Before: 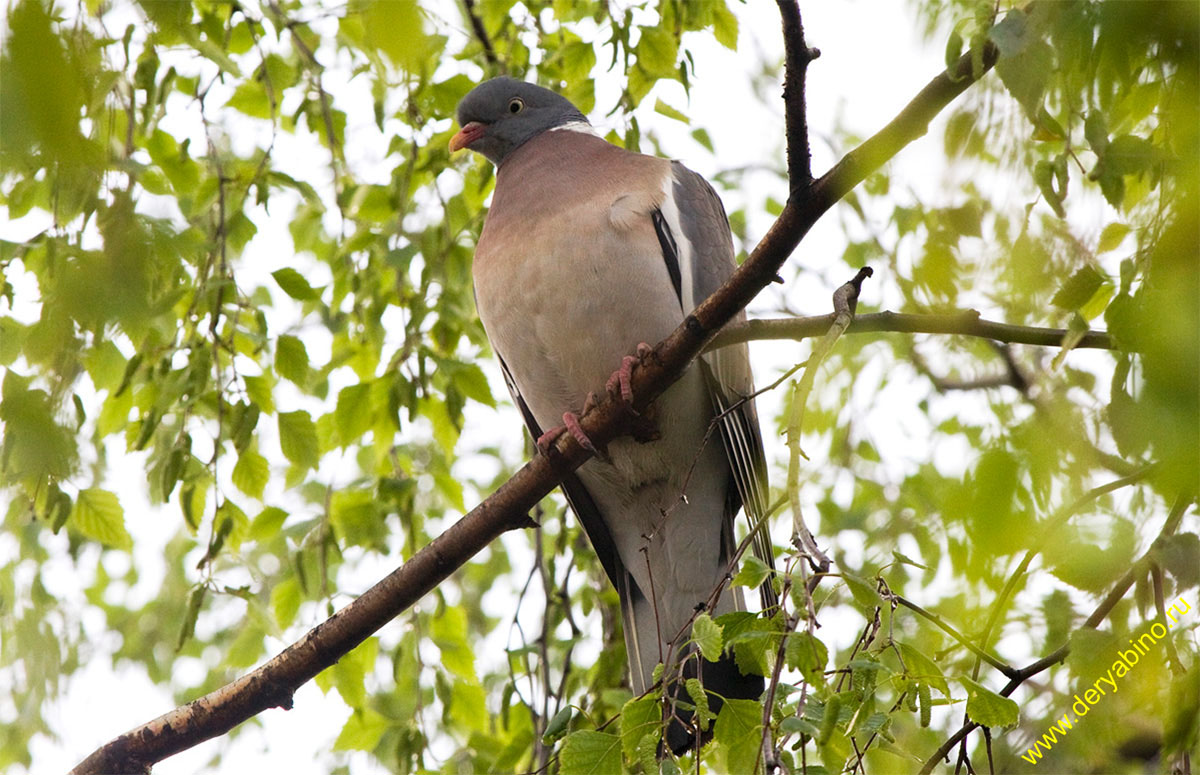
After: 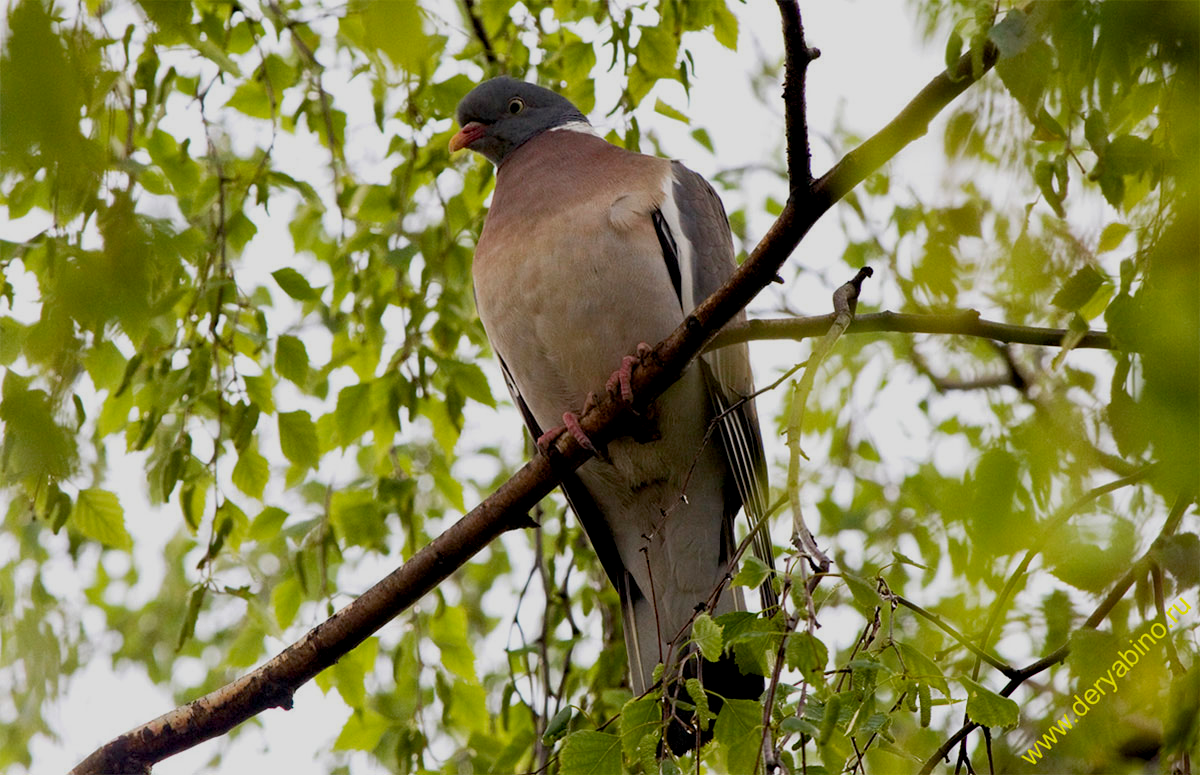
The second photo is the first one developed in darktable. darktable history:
color balance rgb: linear chroma grading › shadows -1.598%, linear chroma grading › highlights -14.962%, linear chroma grading › global chroma -9.506%, linear chroma grading › mid-tones -10.376%, perceptual saturation grading › global saturation 29.887%, global vibrance 9.832%
tone equalizer: edges refinement/feathering 500, mask exposure compensation -1.57 EV, preserve details no
contrast brightness saturation: contrast 0.046
haze removal: compatibility mode true, adaptive false
exposure: black level correction 0.011, exposure -0.485 EV, compensate exposure bias true, compensate highlight preservation false
